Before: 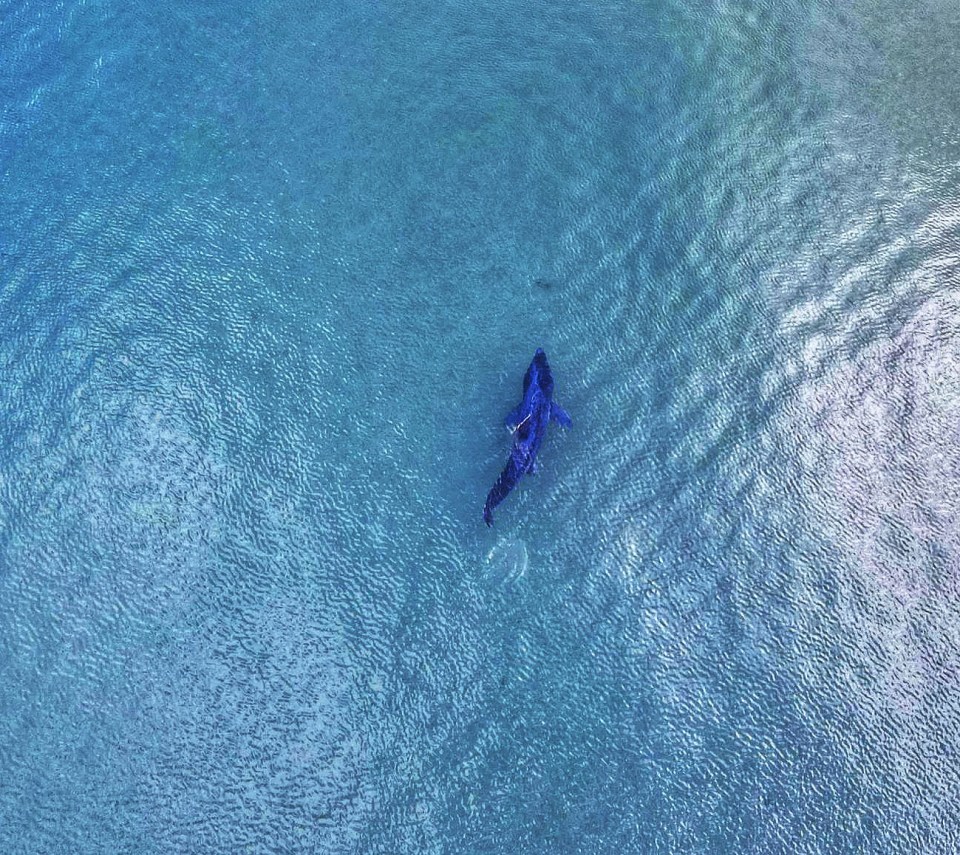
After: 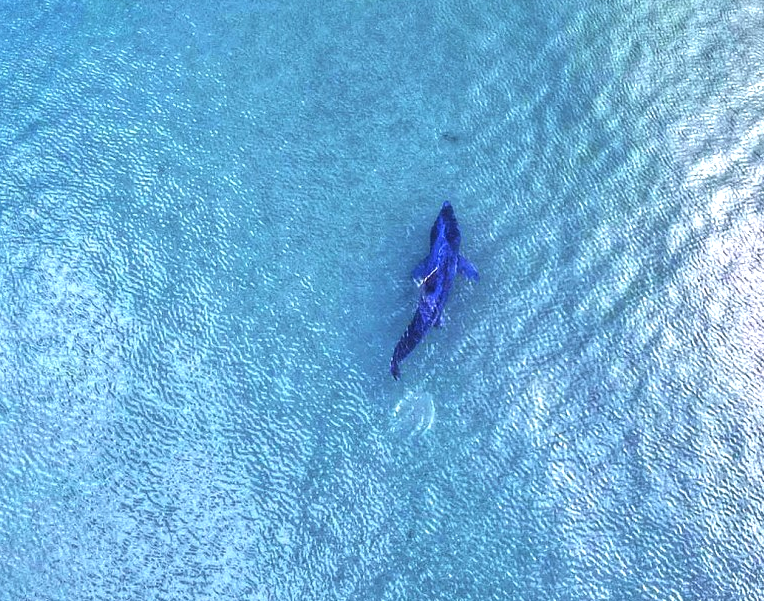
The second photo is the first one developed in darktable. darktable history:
crop: left 9.731%, top 17.274%, right 10.625%, bottom 12.363%
exposure: black level correction 0, exposure 0.691 EV, compensate exposure bias true, compensate highlight preservation false
